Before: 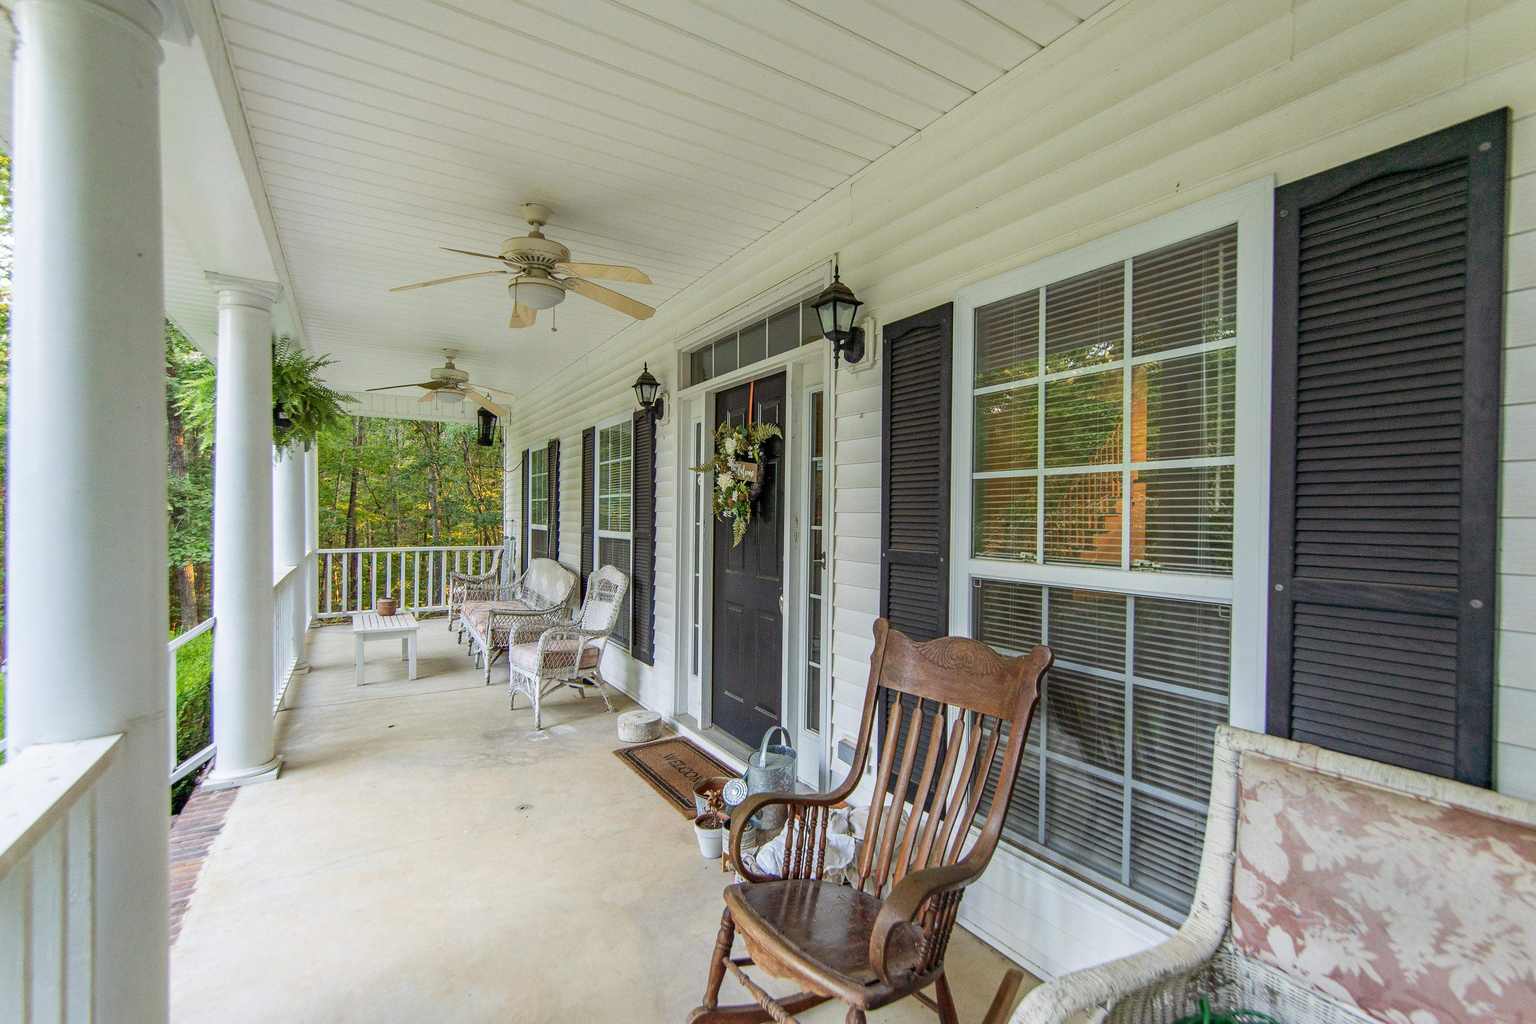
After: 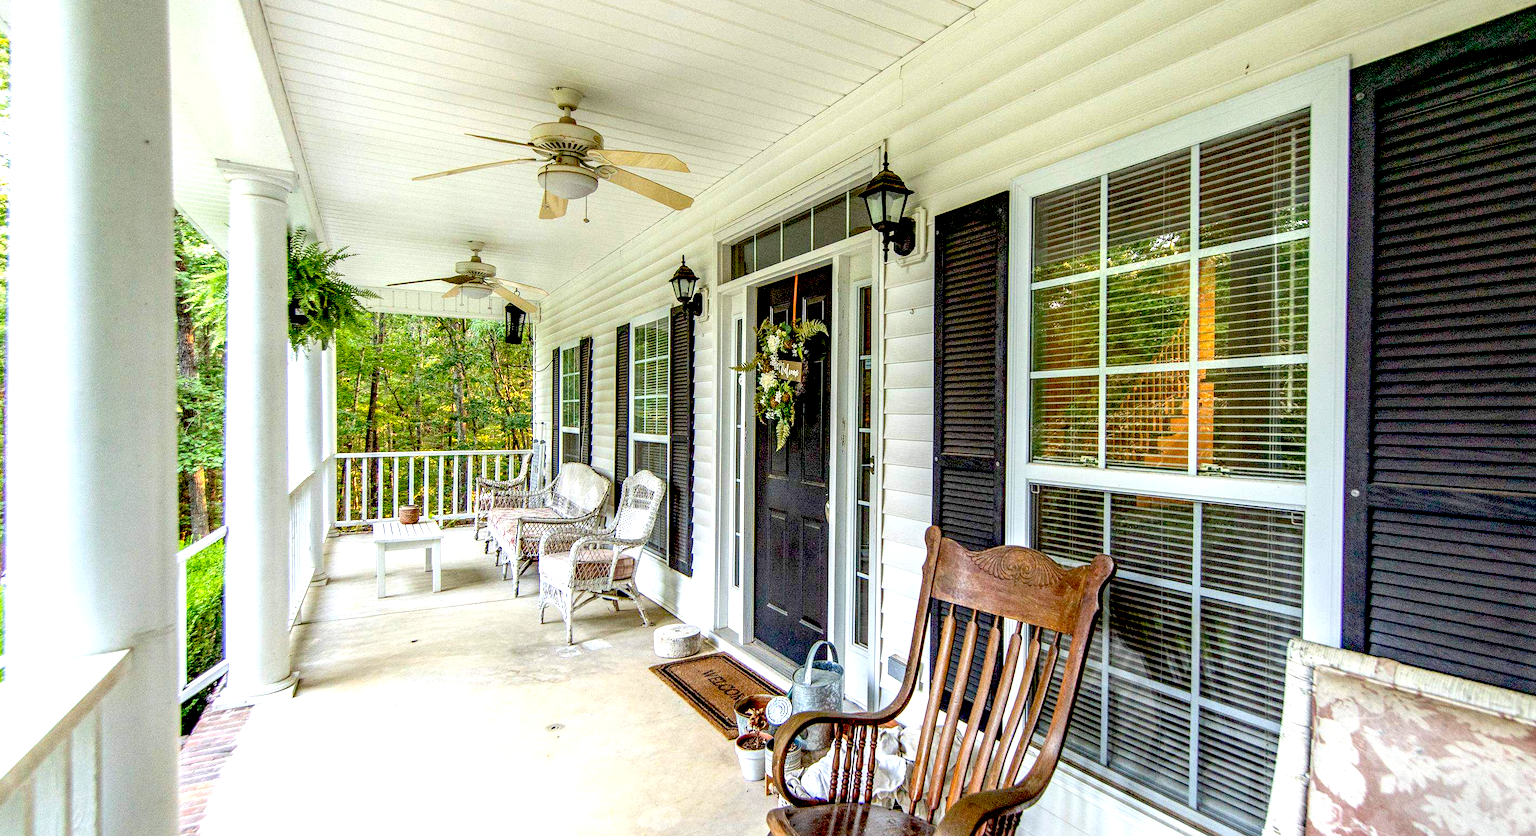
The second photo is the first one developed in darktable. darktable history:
crop and rotate: angle 0.063°, top 11.867%, right 5.512%, bottom 10.877%
exposure: black level correction 0.035, exposure 0.9 EV, compensate highlight preservation false
local contrast: on, module defaults
